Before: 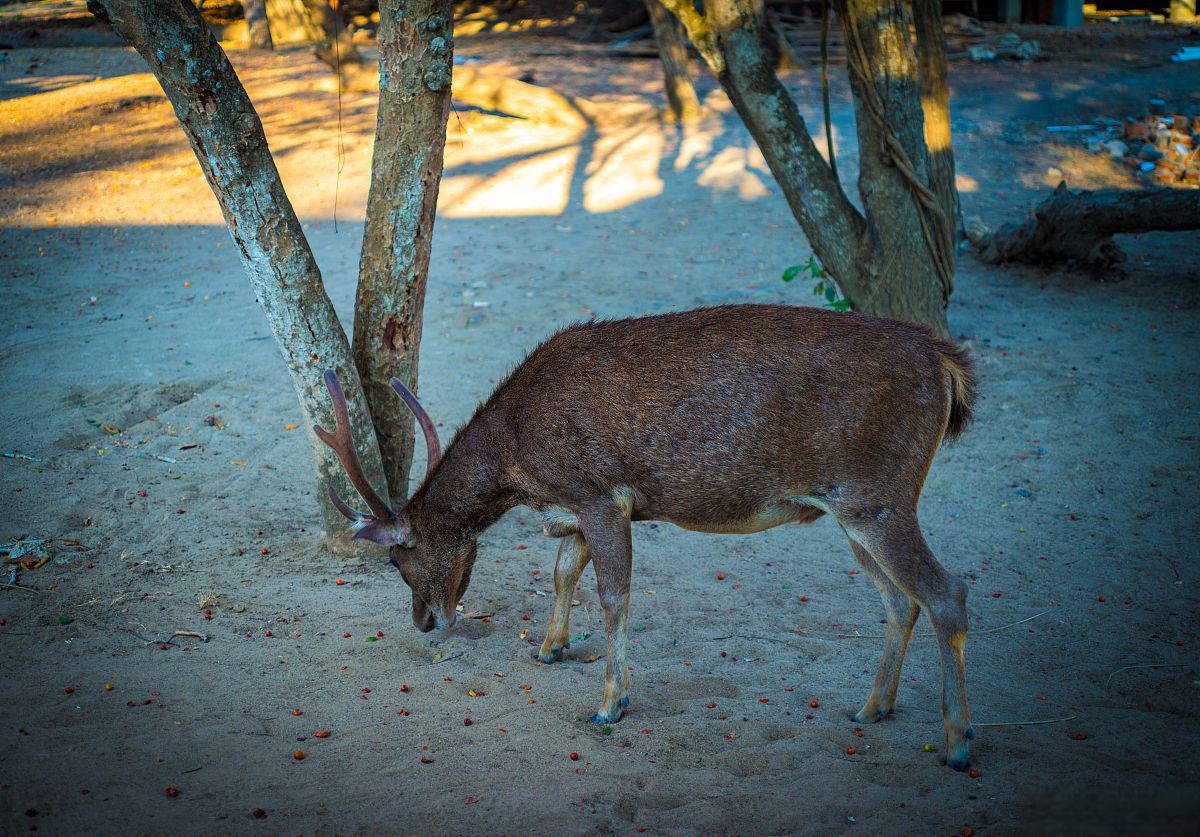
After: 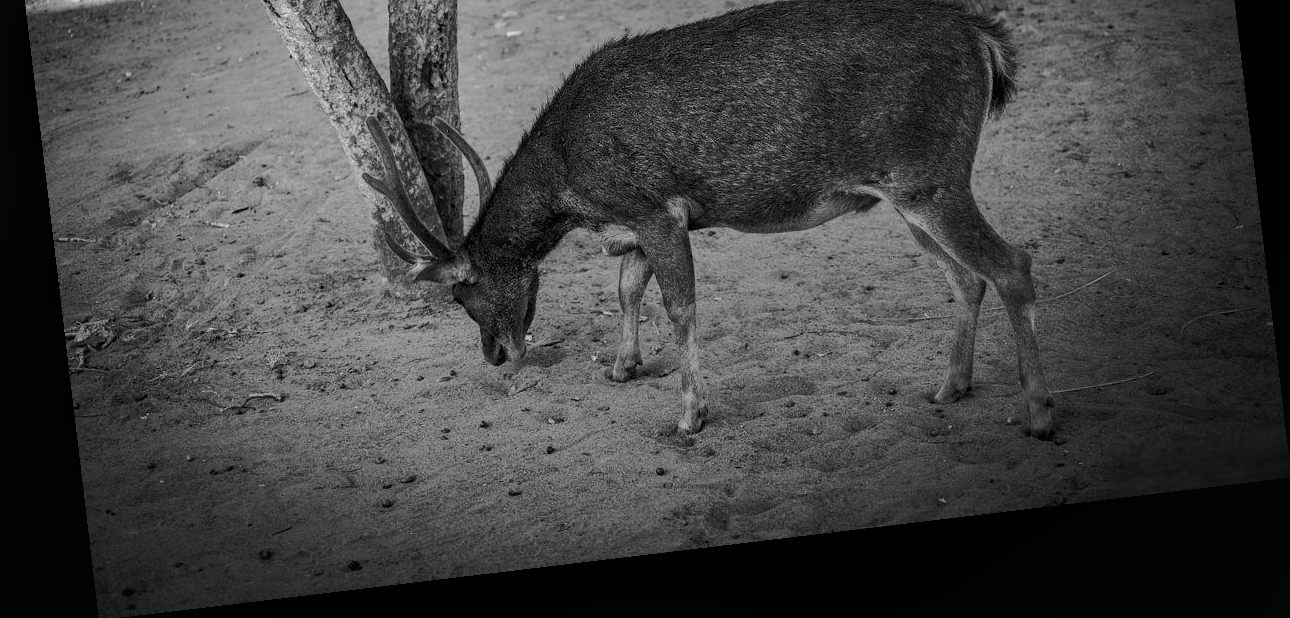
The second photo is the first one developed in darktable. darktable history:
crop and rotate: top 36.435%
tone curve: curves: ch0 [(0, 0.021) (0.059, 0.053) (0.212, 0.18) (0.337, 0.304) (0.495, 0.505) (0.725, 0.731) (0.89, 0.919) (1, 1)]; ch1 [(0, 0) (0.094, 0.081) (0.285, 0.299) (0.403, 0.436) (0.479, 0.475) (0.54, 0.55) (0.615, 0.637) (0.683, 0.688) (1, 1)]; ch2 [(0, 0) (0.257, 0.217) (0.434, 0.434) (0.498, 0.507) (0.527, 0.542) (0.597, 0.587) (0.658, 0.595) (1, 1)], color space Lab, independent channels, preserve colors none
monochrome: a 73.58, b 64.21
rotate and perspective: rotation -6.83°, automatic cropping off
local contrast: on, module defaults
color balance: mode lift, gamma, gain (sRGB)
